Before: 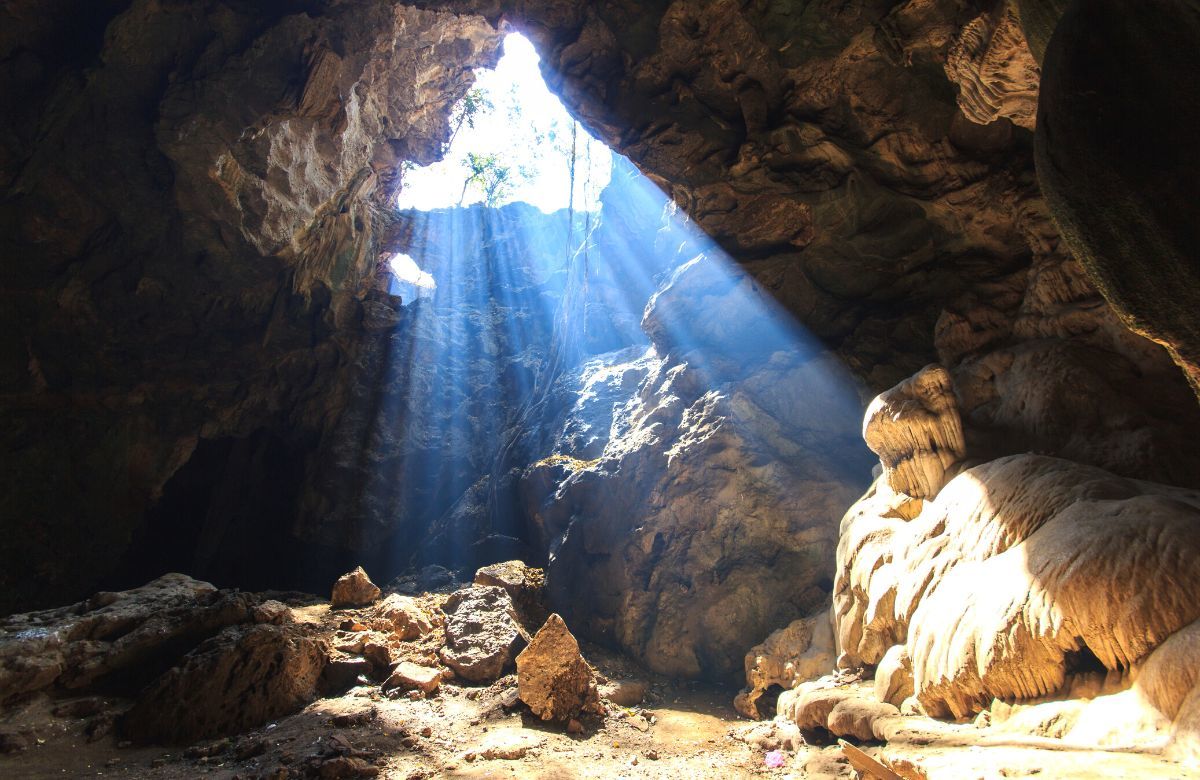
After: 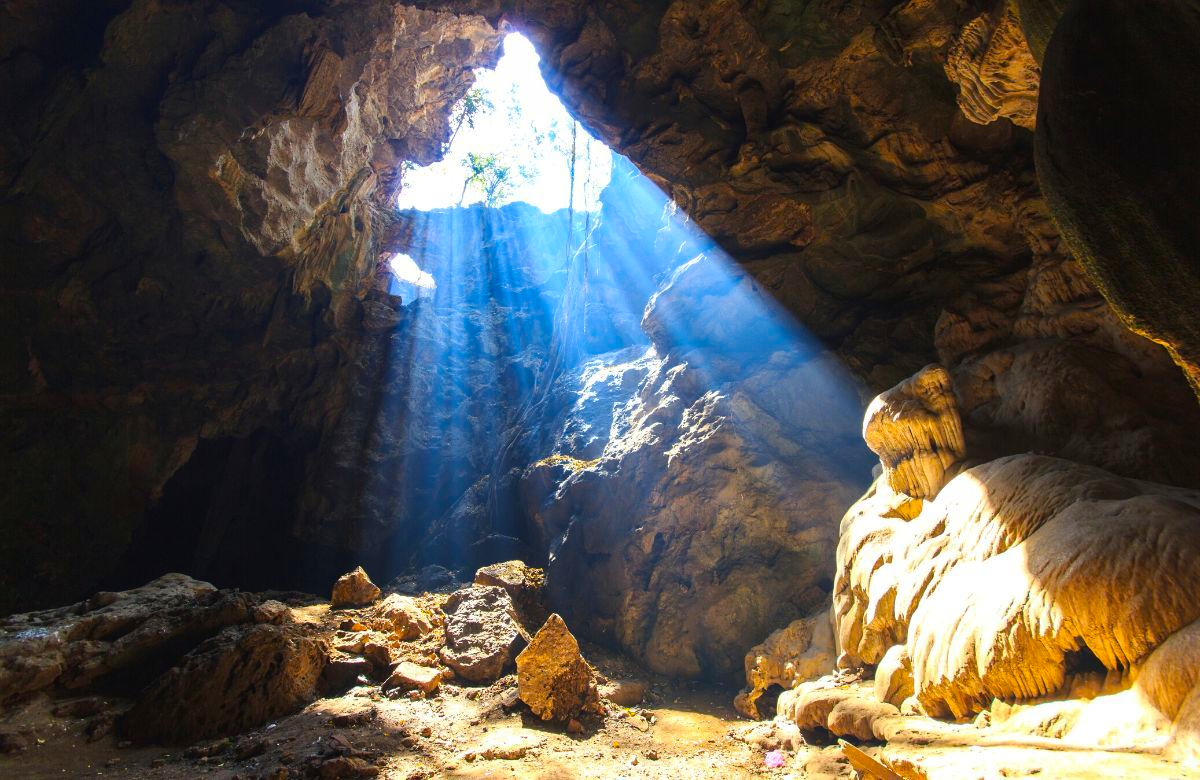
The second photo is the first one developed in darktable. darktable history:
color balance rgb: perceptual saturation grading › global saturation 36.78%
